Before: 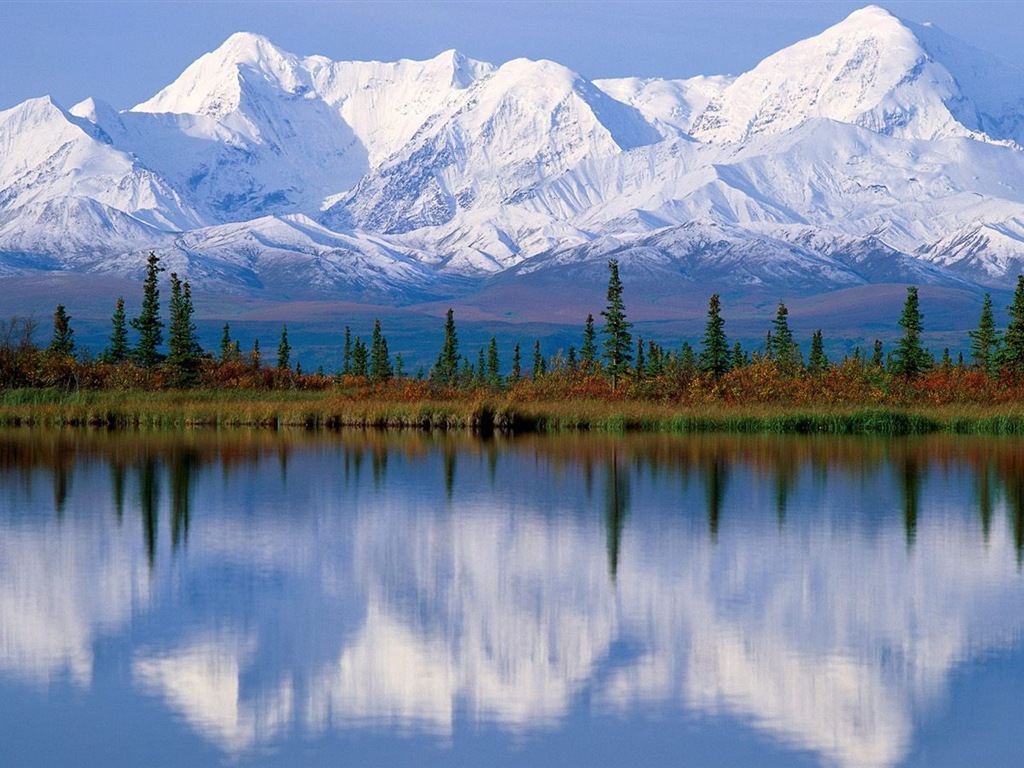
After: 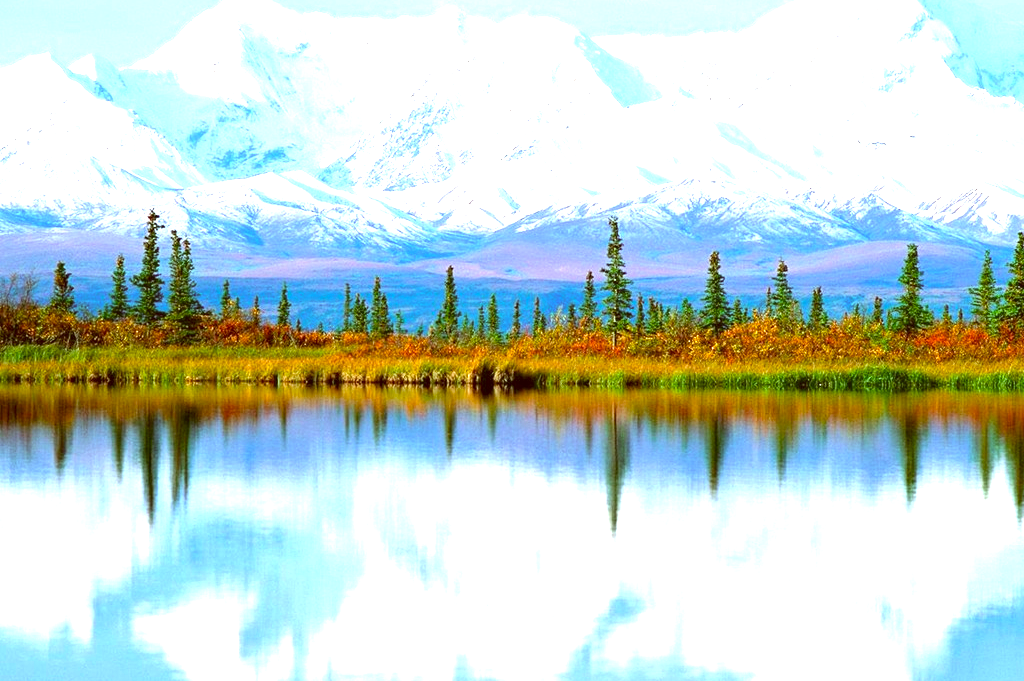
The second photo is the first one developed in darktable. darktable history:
exposure: black level correction 0, exposure 2.088 EV, compensate exposure bias true, compensate highlight preservation false
color correction: highlights a* -5.3, highlights b* 9.8, shadows a* 9.8, shadows b* 24.26
color balance rgb: perceptual saturation grading › global saturation 25%, global vibrance 10%
crop and rotate: top 5.609%, bottom 5.609%
